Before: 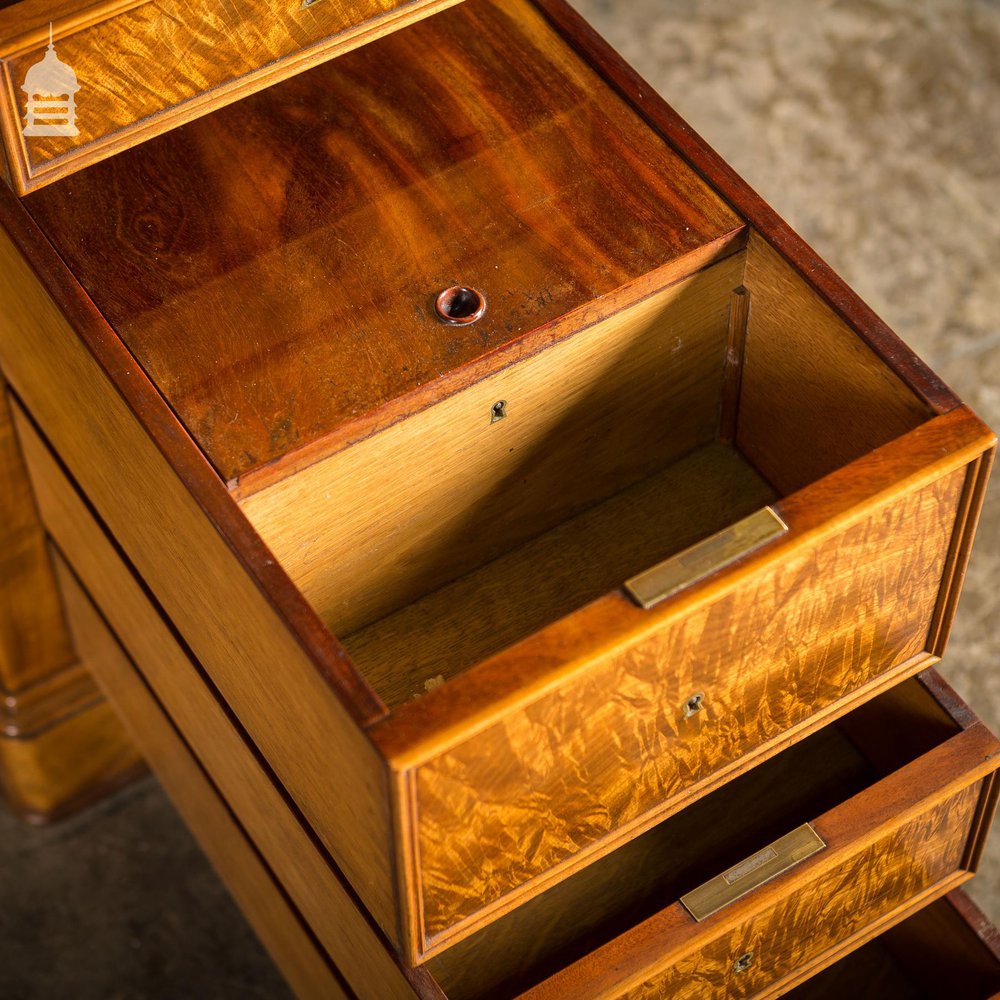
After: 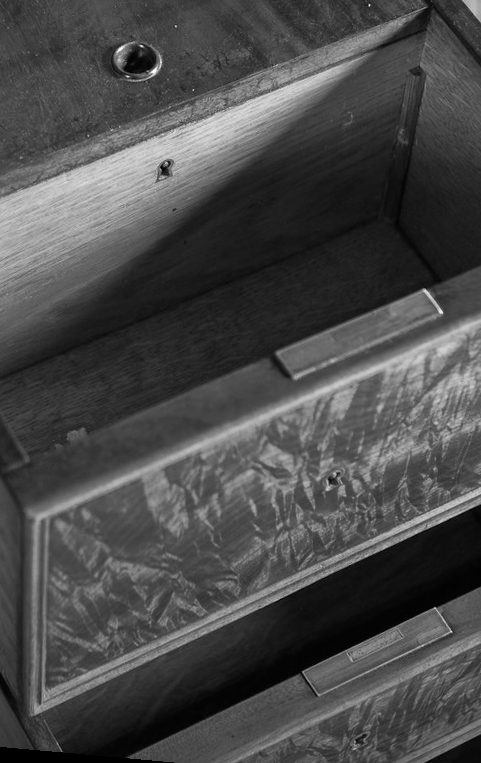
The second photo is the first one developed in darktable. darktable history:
rotate and perspective: rotation 5.12°, automatic cropping off
tone equalizer: -8 EV -0.417 EV, -7 EV -0.389 EV, -6 EV -0.333 EV, -5 EV -0.222 EV, -3 EV 0.222 EV, -2 EV 0.333 EV, -1 EV 0.389 EV, +0 EV 0.417 EV, edges refinement/feathering 500, mask exposure compensation -1.57 EV, preserve details no
crop: left 35.432%, top 26.233%, right 20.145%, bottom 3.432%
monochrome: a 0, b 0, size 0.5, highlights 0.57
